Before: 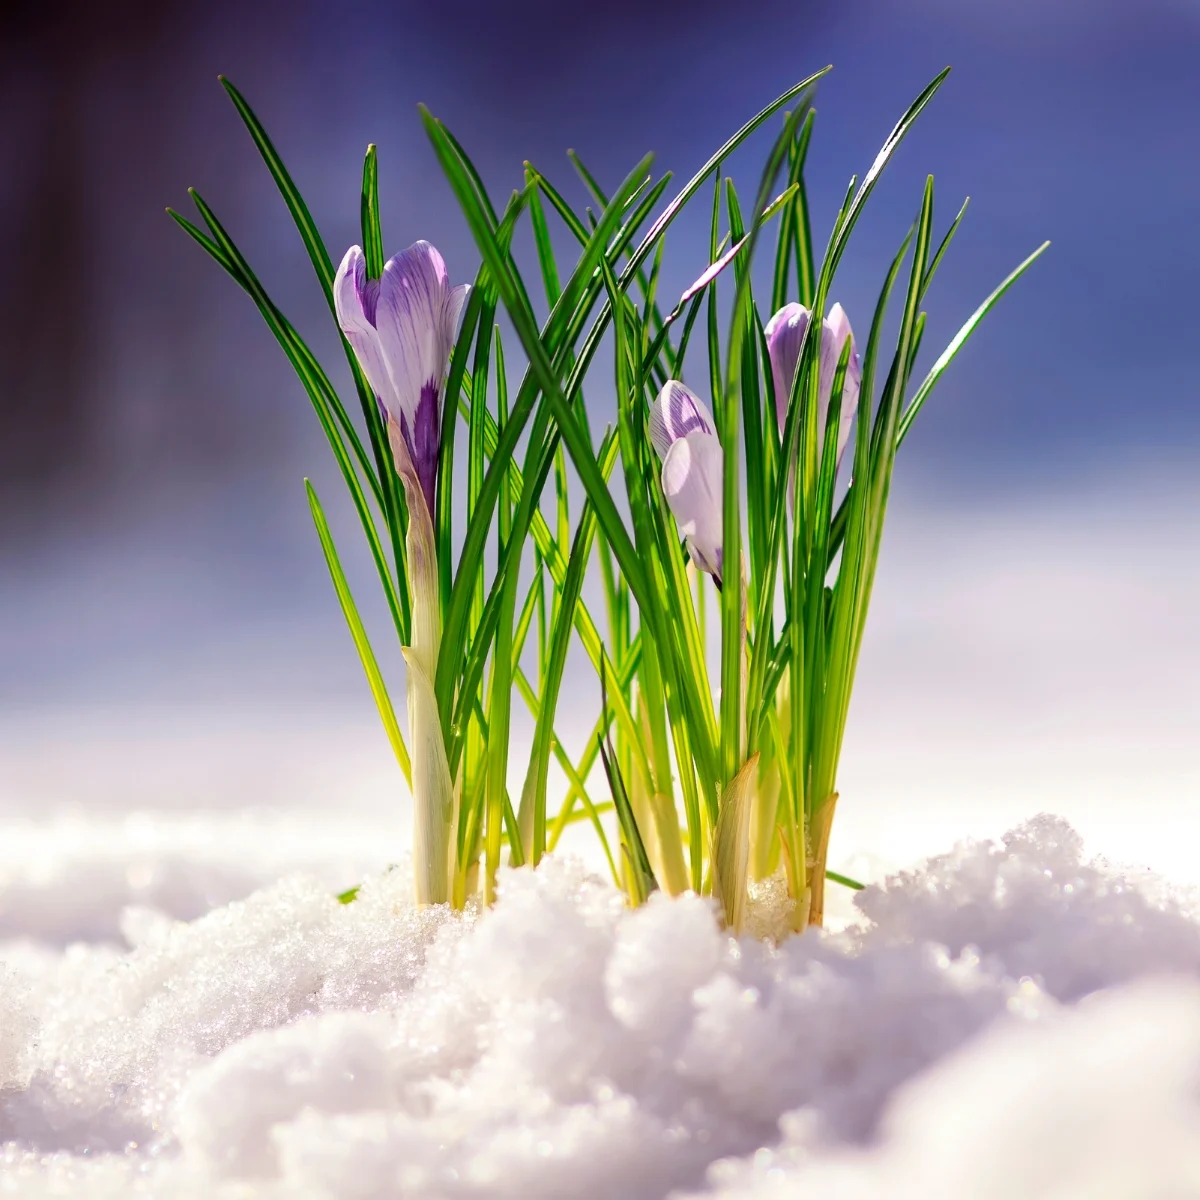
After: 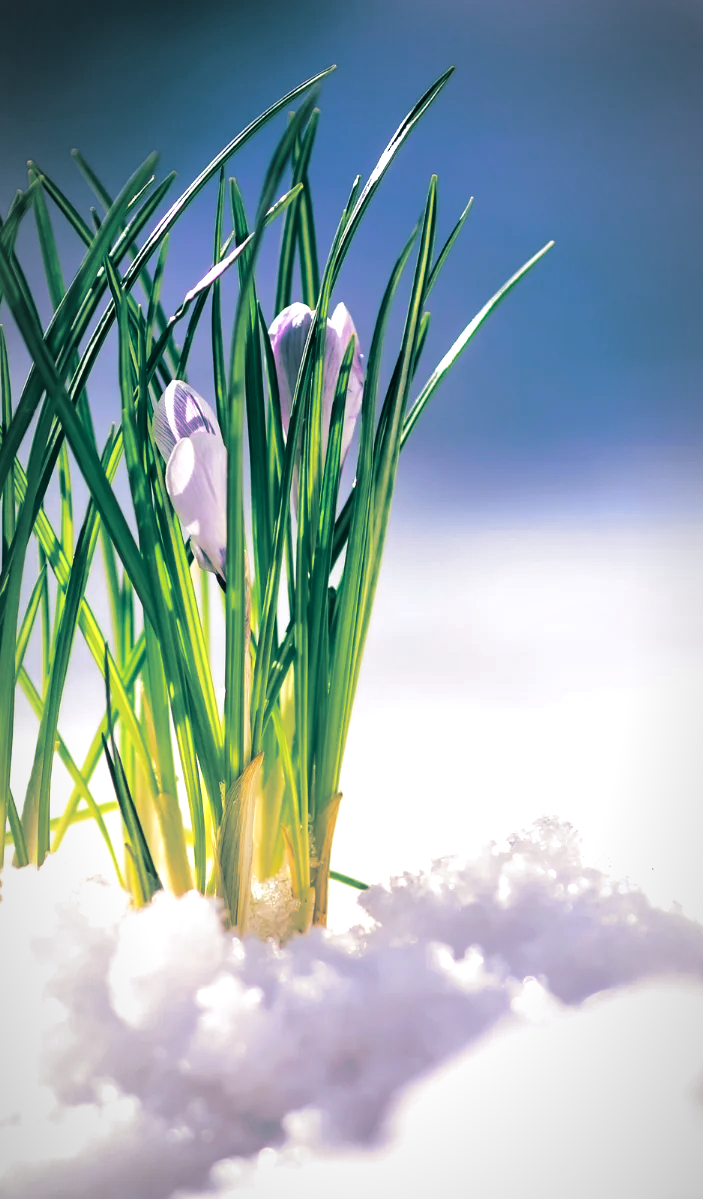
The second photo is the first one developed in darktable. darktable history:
exposure: exposure -0.021 EV, compensate highlight preservation false
shadows and highlights: shadows 62.66, white point adjustment 0.37, highlights -34.44, compress 83.82%
crop: left 41.402%
color correction: highlights a* -0.772, highlights b* -8.92
split-toning: shadows › hue 186.43°, highlights › hue 49.29°, compress 30.29%
tone equalizer: -8 EV -0.417 EV, -7 EV -0.389 EV, -6 EV -0.333 EV, -5 EV -0.222 EV, -3 EV 0.222 EV, -2 EV 0.333 EV, -1 EV 0.389 EV, +0 EV 0.417 EV, edges refinement/feathering 500, mask exposure compensation -1.57 EV, preserve details no
vignetting: fall-off radius 70%, automatic ratio true
